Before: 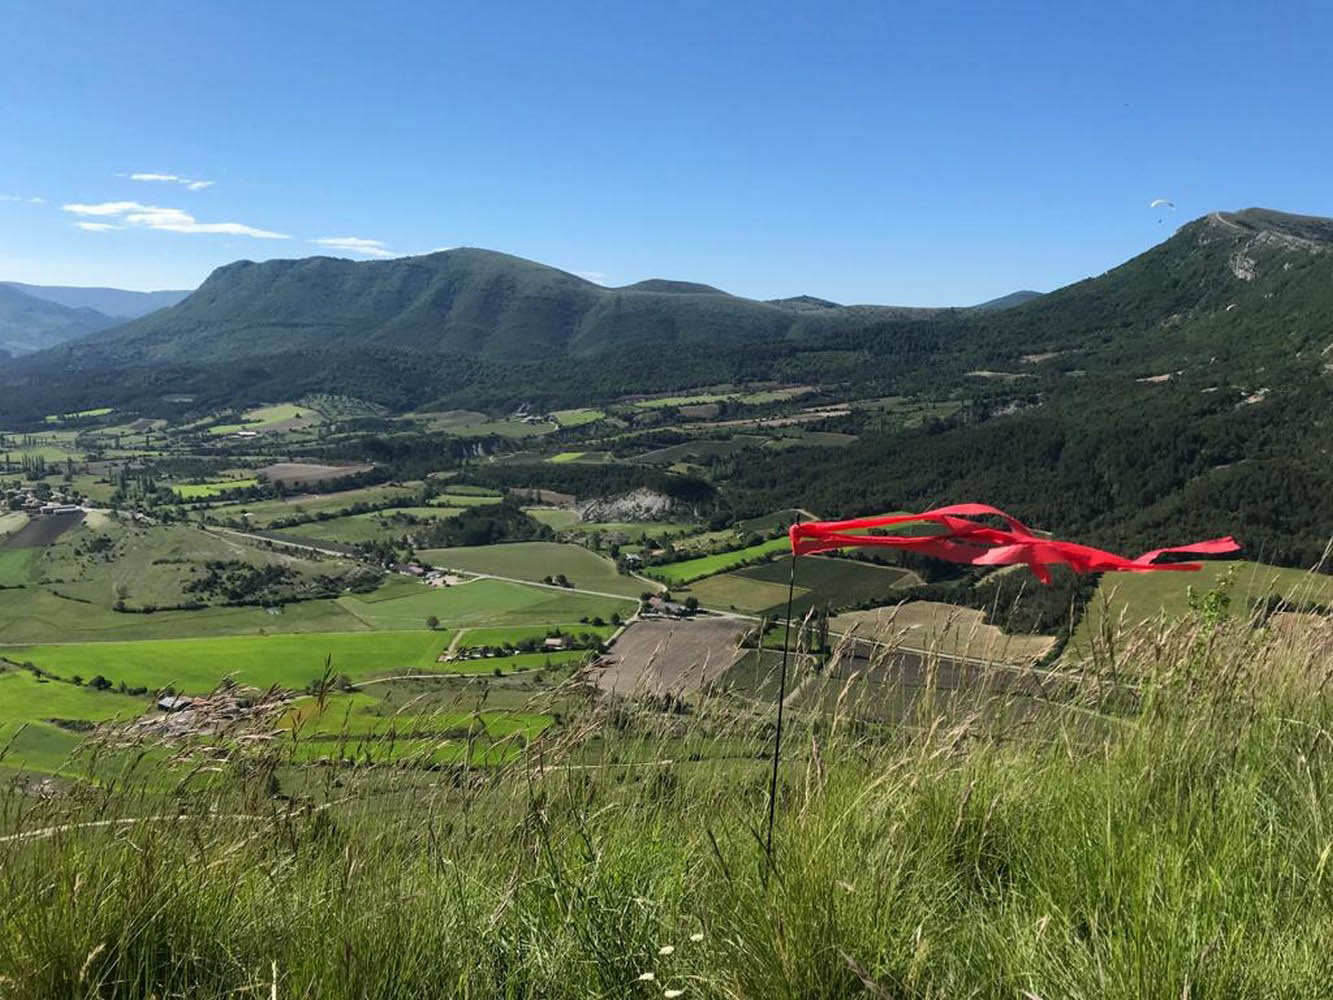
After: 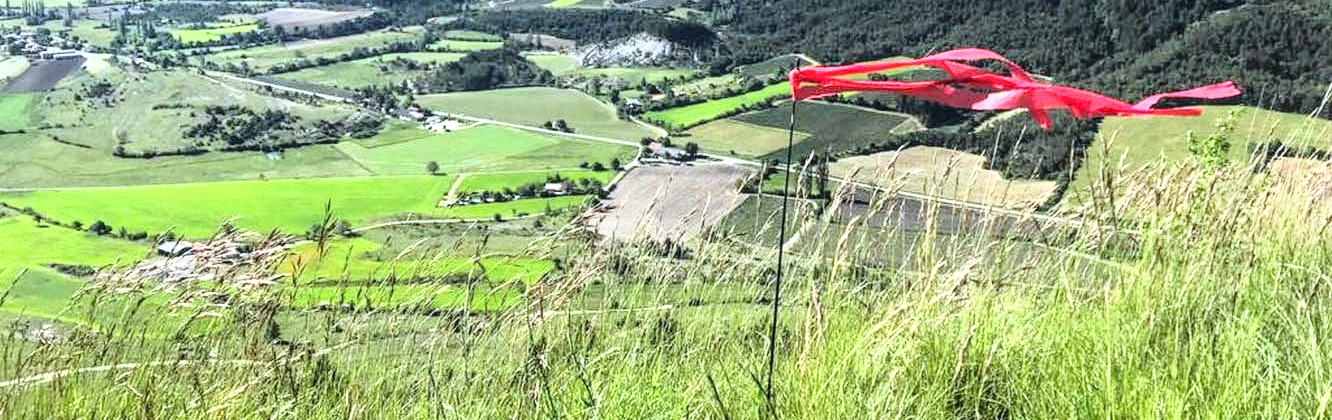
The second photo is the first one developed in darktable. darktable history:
local contrast: on, module defaults
exposure: black level correction 0, exposure 1 EV, compensate exposure bias true, compensate highlight preservation false
base curve: curves: ch0 [(0, 0) (0.028, 0.03) (0.121, 0.232) (0.46, 0.748) (0.859, 0.968) (1, 1)]
crop: top 45.551%, bottom 12.262%
white balance: red 0.924, blue 1.095
